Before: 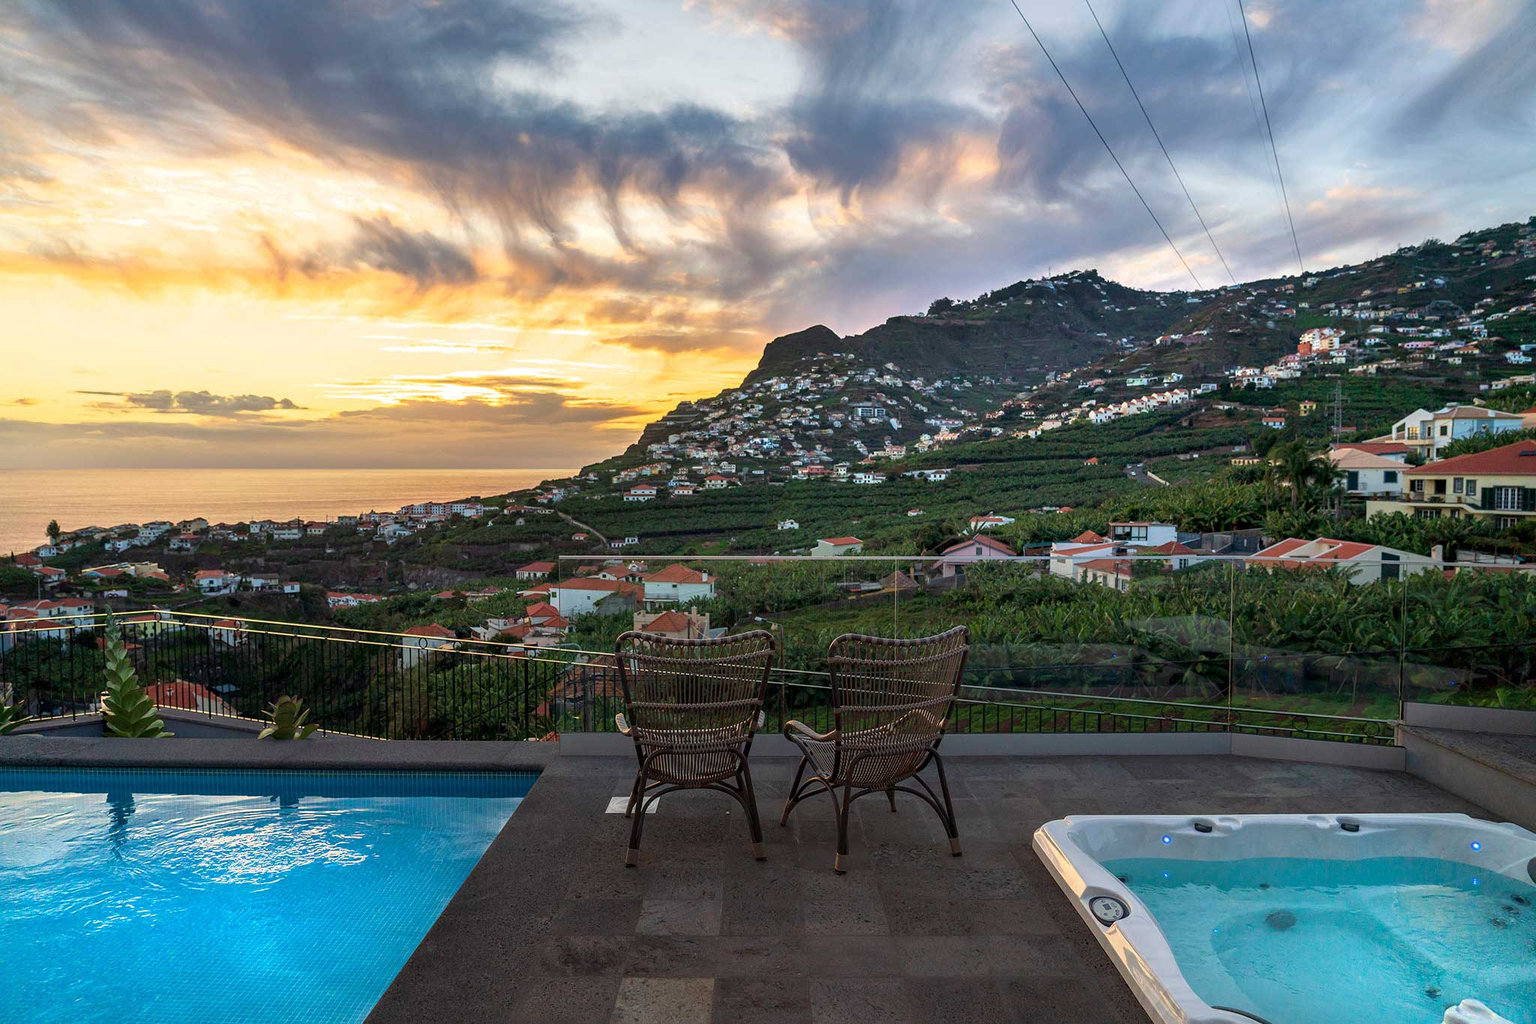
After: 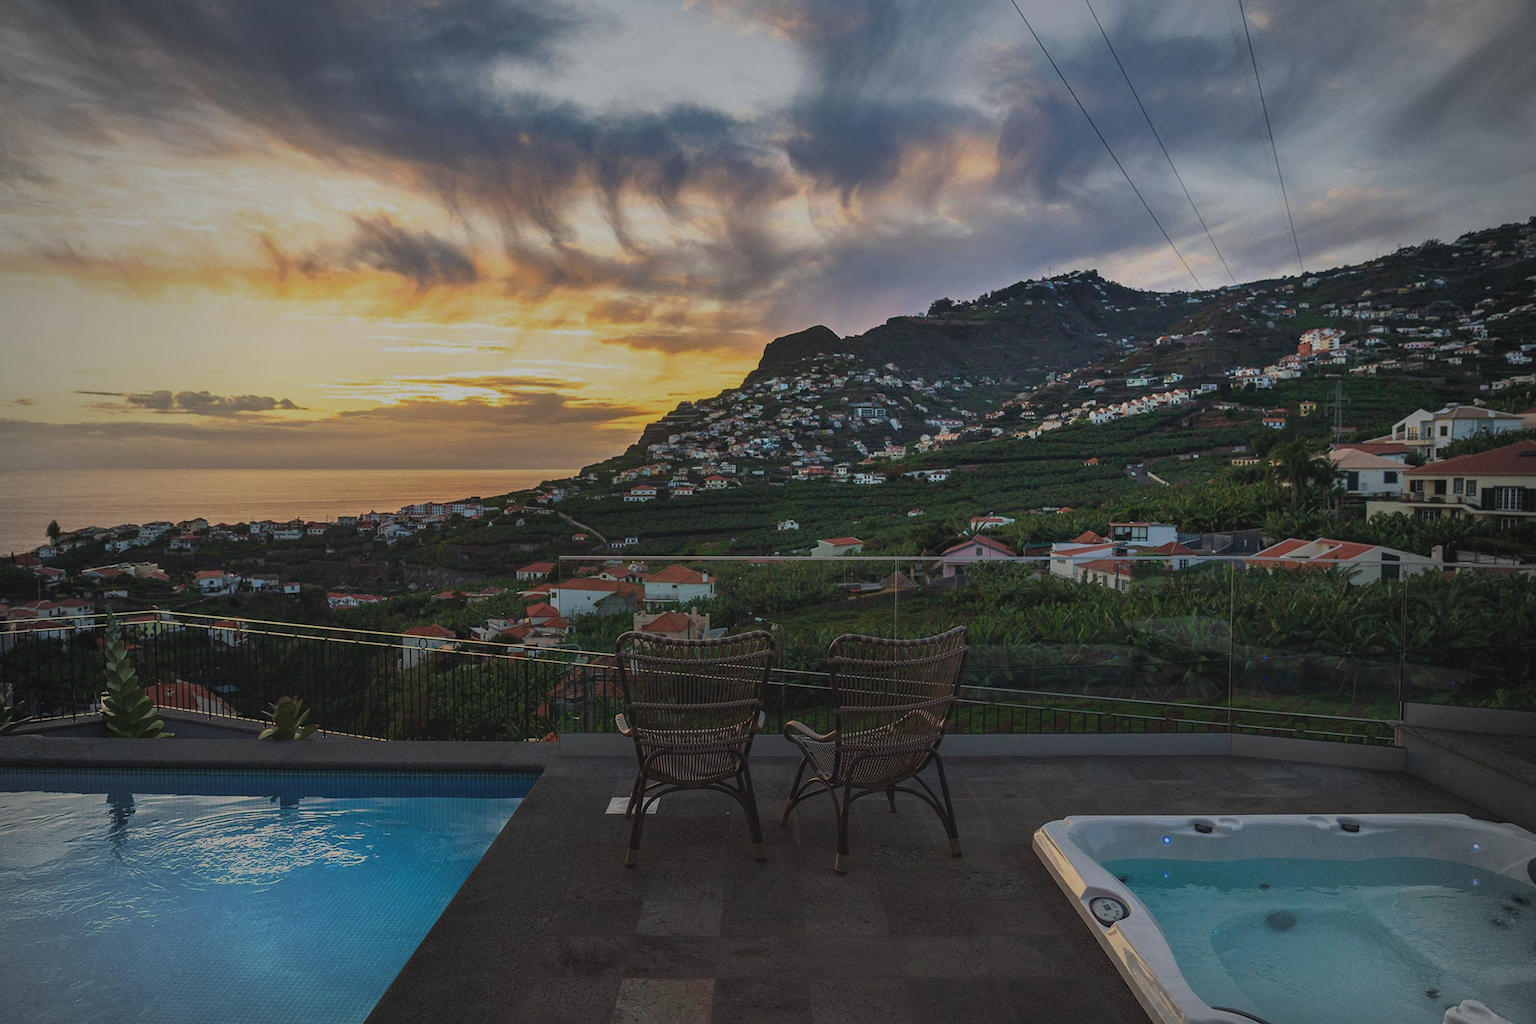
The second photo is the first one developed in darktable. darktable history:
vignetting: fall-off start 67.15%, brightness -0.442, saturation -0.691, width/height ratio 1.011, unbound false
exposure: black level correction -0.016, exposure -1.018 EV, compensate highlight preservation false
